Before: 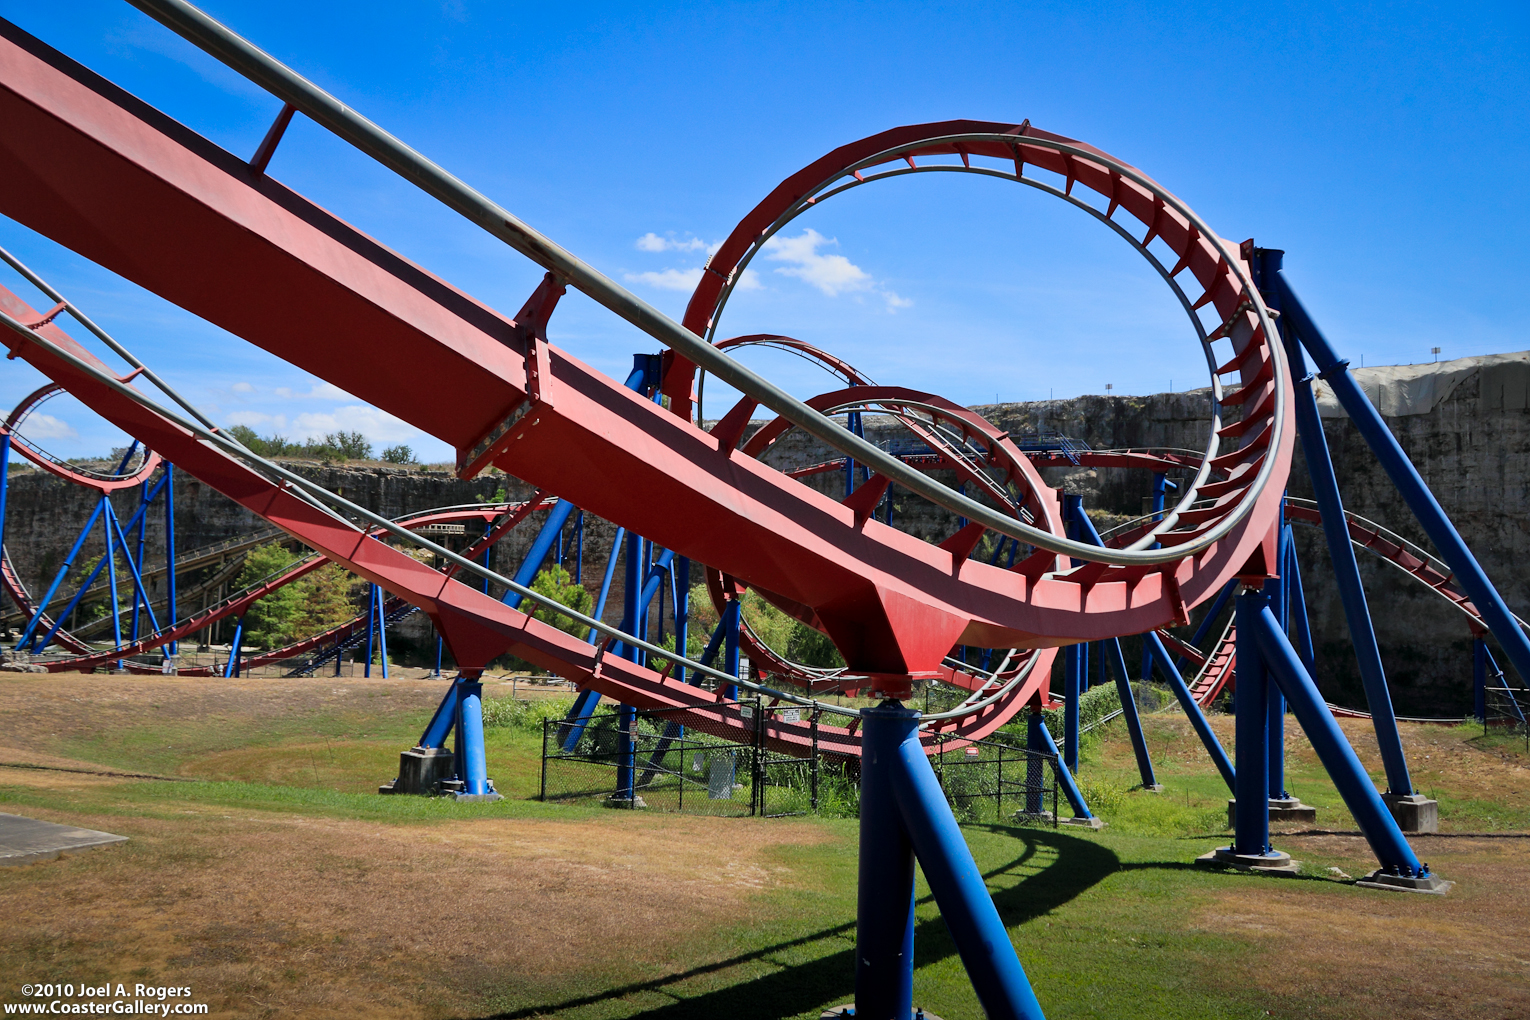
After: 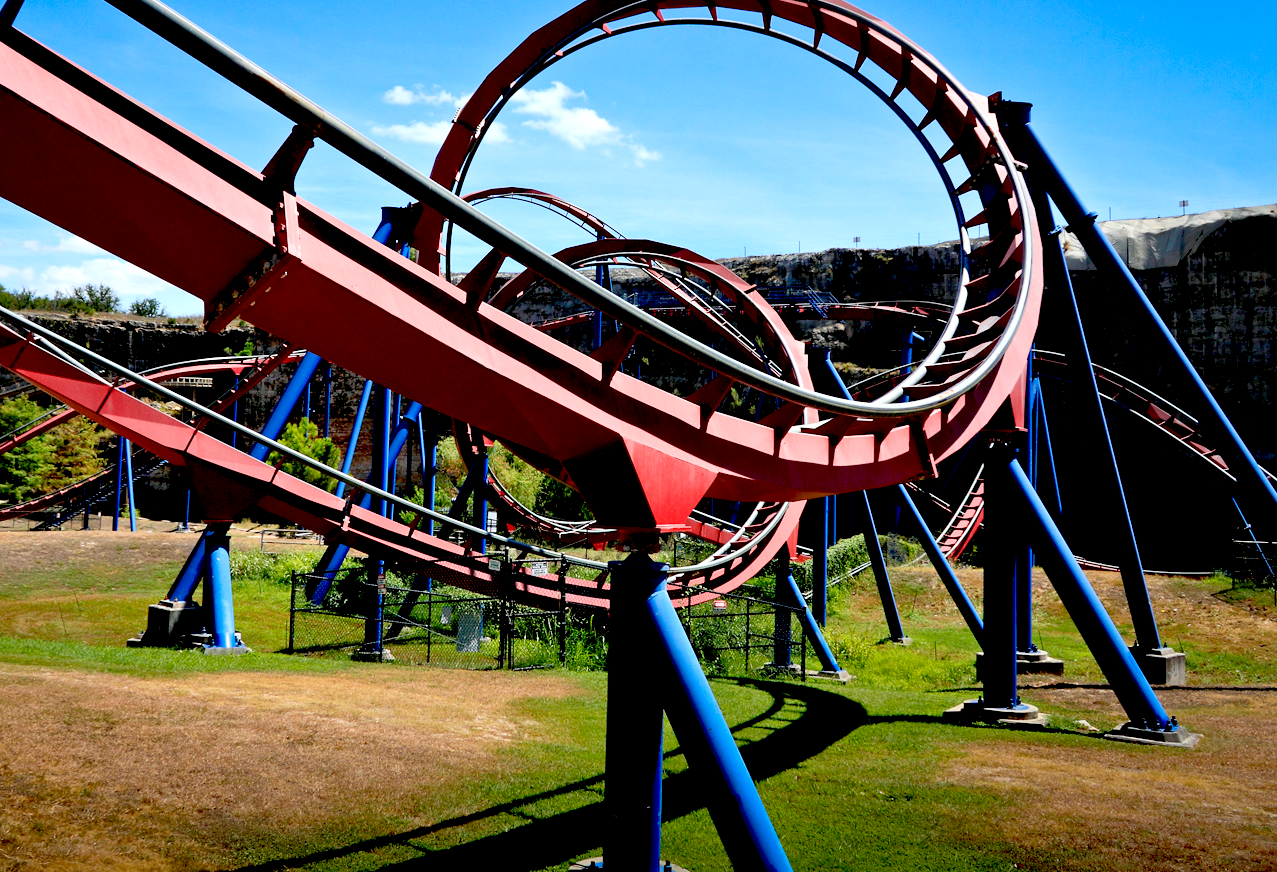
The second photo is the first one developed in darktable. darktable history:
exposure: black level correction 0.039, exposure 0.498 EV, compensate exposure bias true, compensate highlight preservation false
crop: left 16.528%, top 14.452%
